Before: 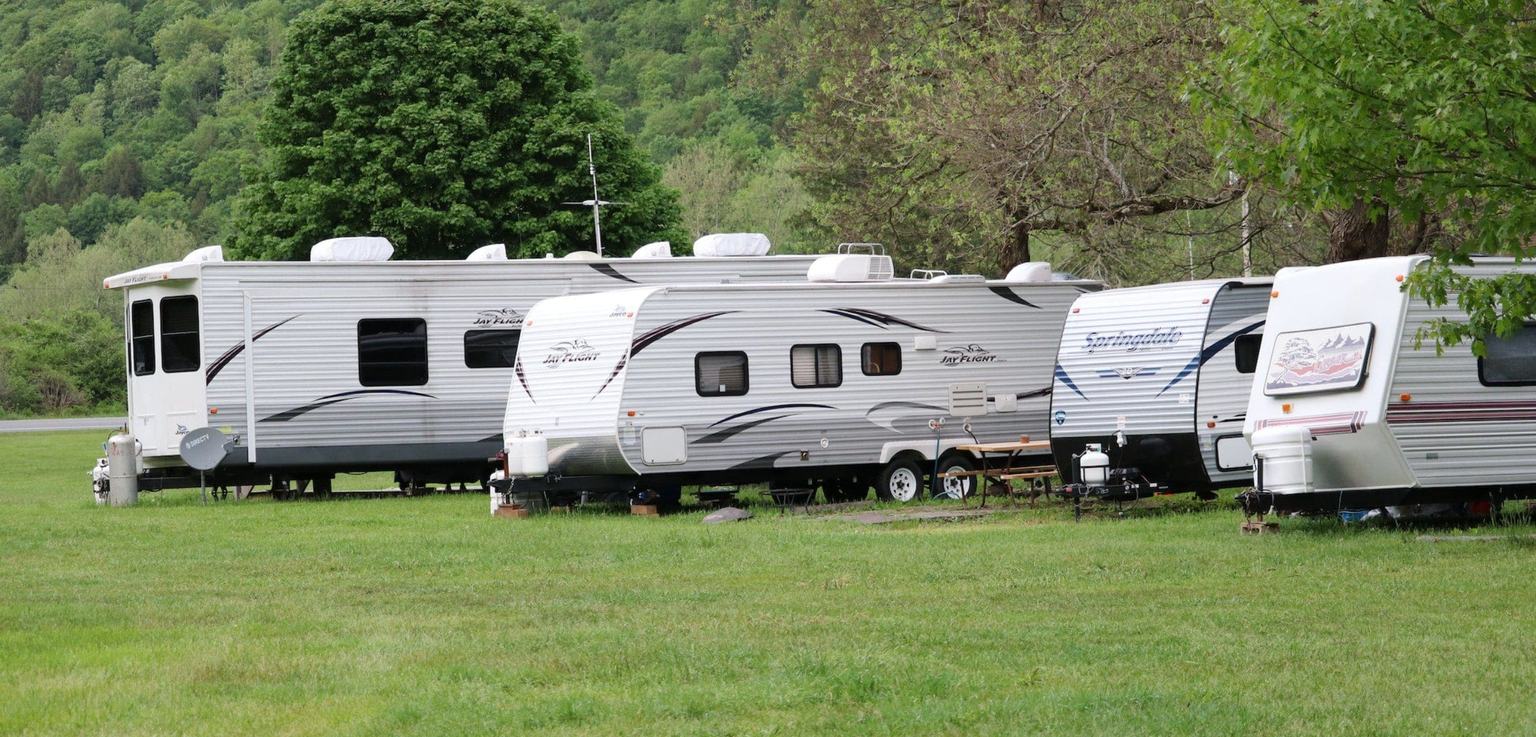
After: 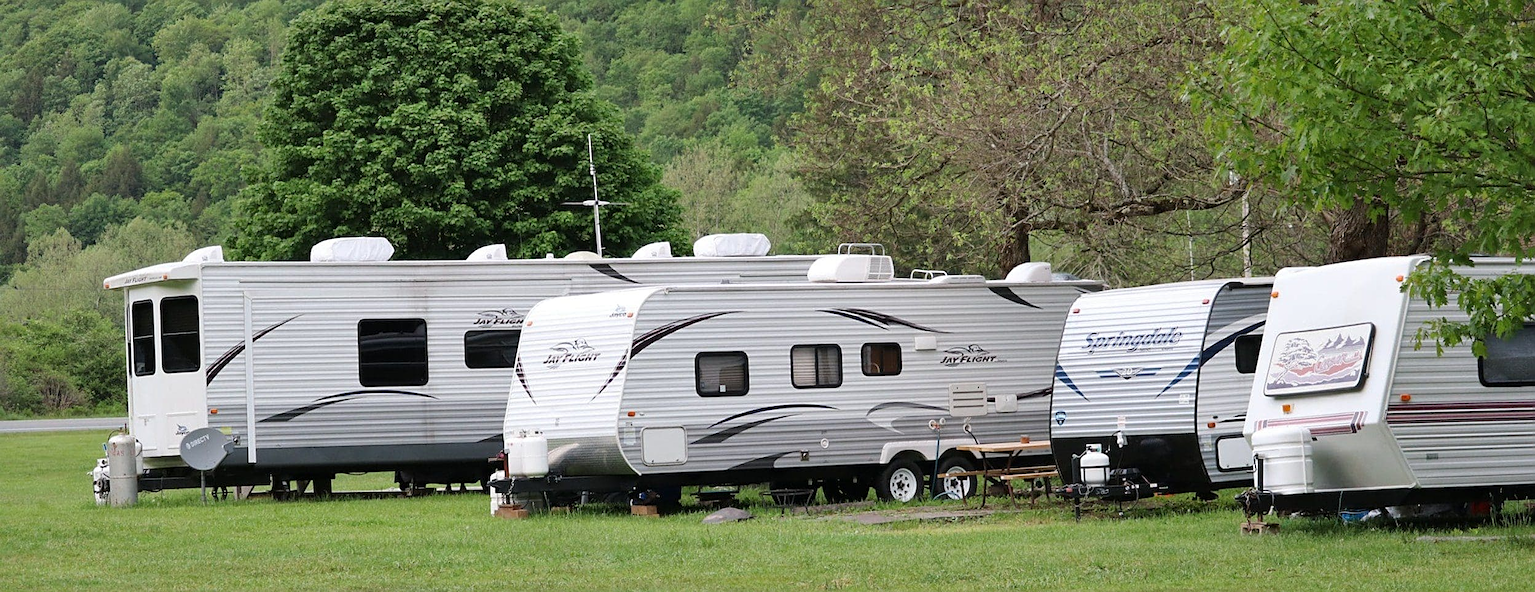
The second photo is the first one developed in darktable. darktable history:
shadows and highlights: soften with gaussian
crop: bottom 19.627%
sharpen: on, module defaults
